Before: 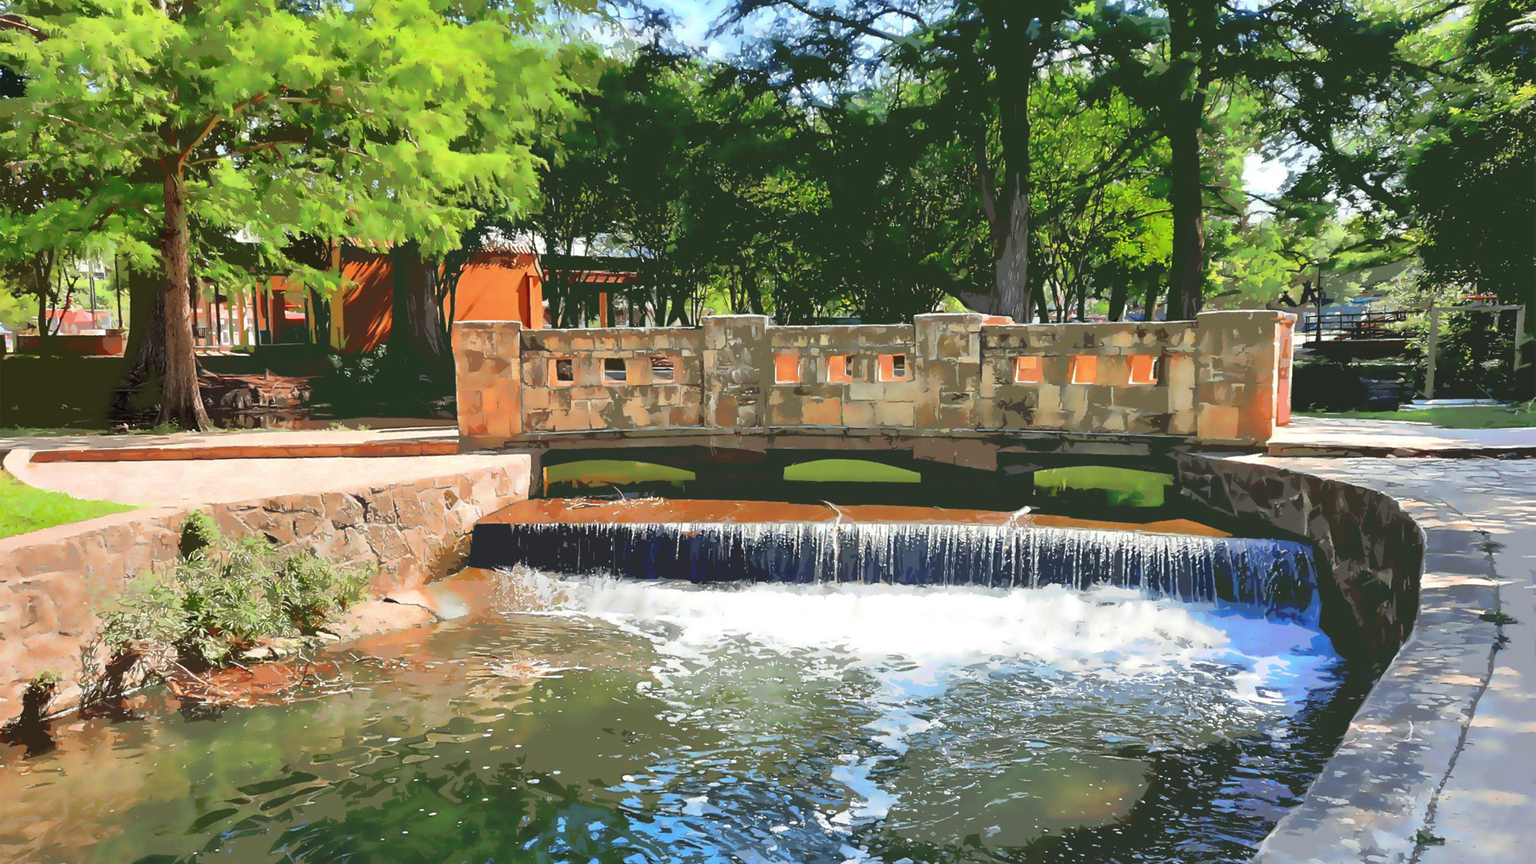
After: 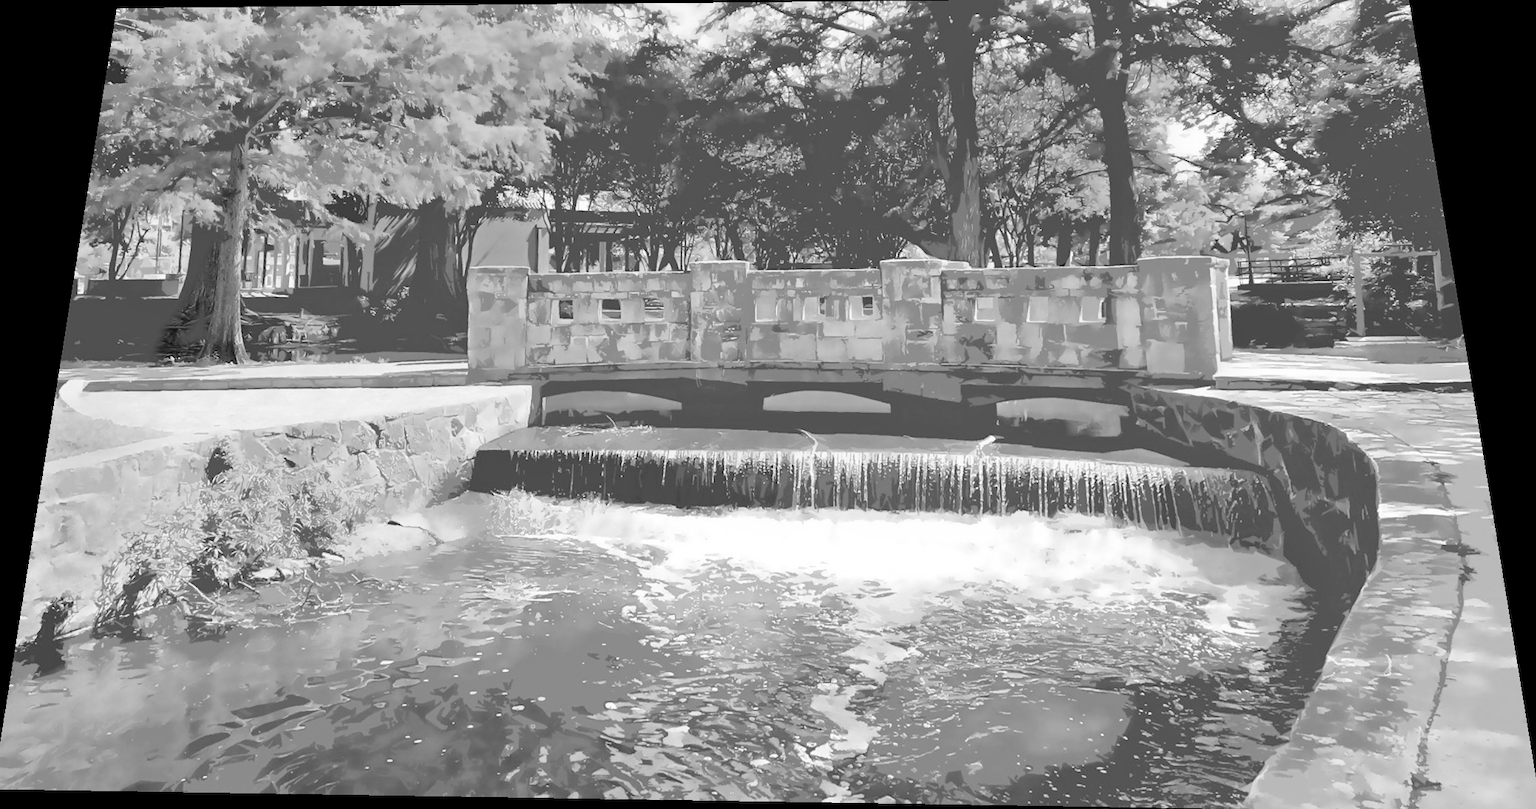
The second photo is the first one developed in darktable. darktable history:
contrast brightness saturation: brightness 0.28
monochrome: a -4.13, b 5.16, size 1
crop: left 0.434%, top 0.485%, right 0.244%, bottom 0.386%
rotate and perspective: rotation 0.128°, lens shift (vertical) -0.181, lens shift (horizontal) -0.044, shear 0.001, automatic cropping off
color balance rgb: perceptual saturation grading › global saturation 35%, perceptual saturation grading › highlights -25%, perceptual saturation grading › shadows 50%
